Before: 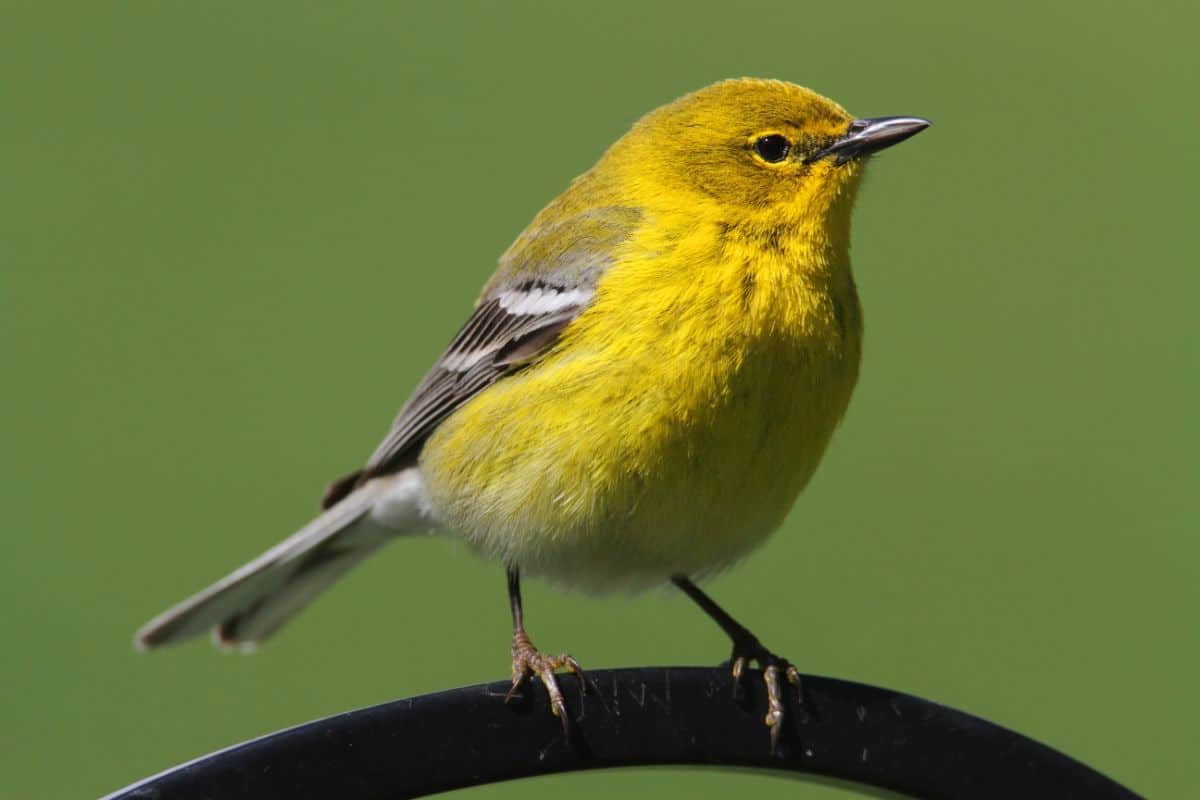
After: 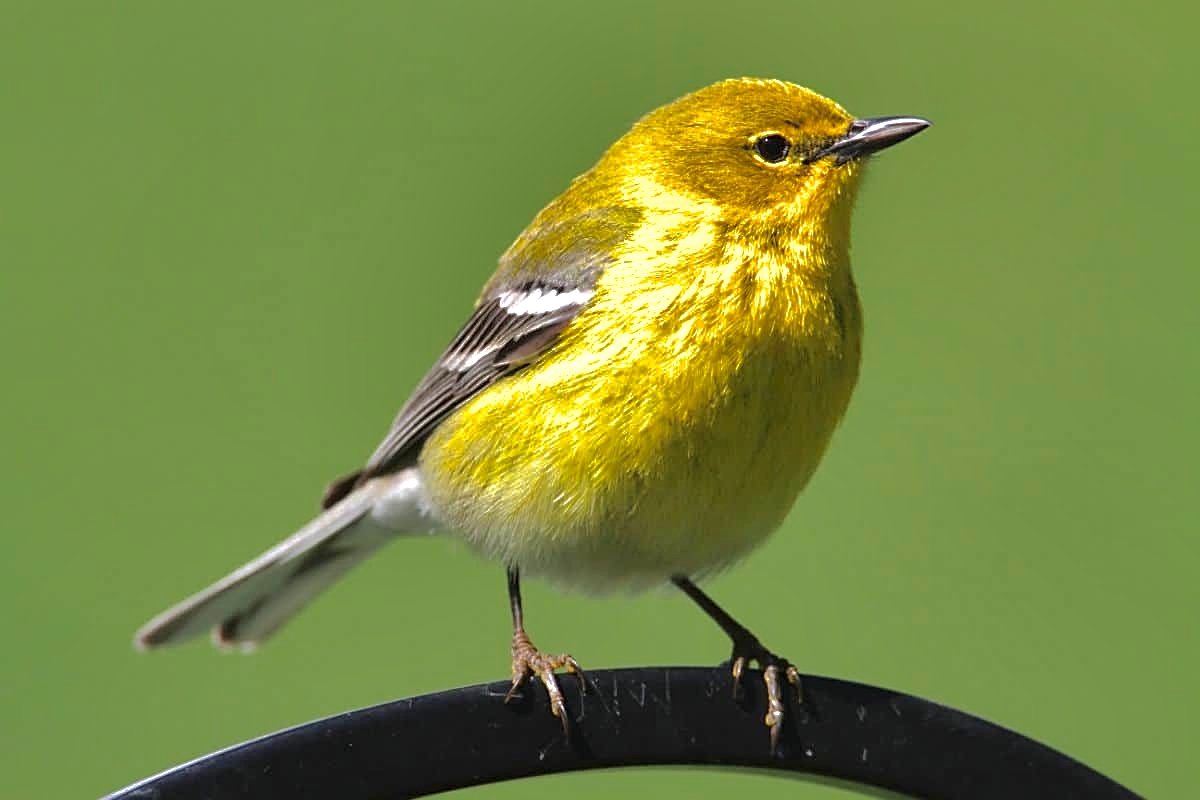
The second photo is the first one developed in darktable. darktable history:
shadows and highlights: shadows -19.77, highlights -73.52
exposure: exposure 0.773 EV, compensate highlight preservation false
sharpen: on, module defaults
